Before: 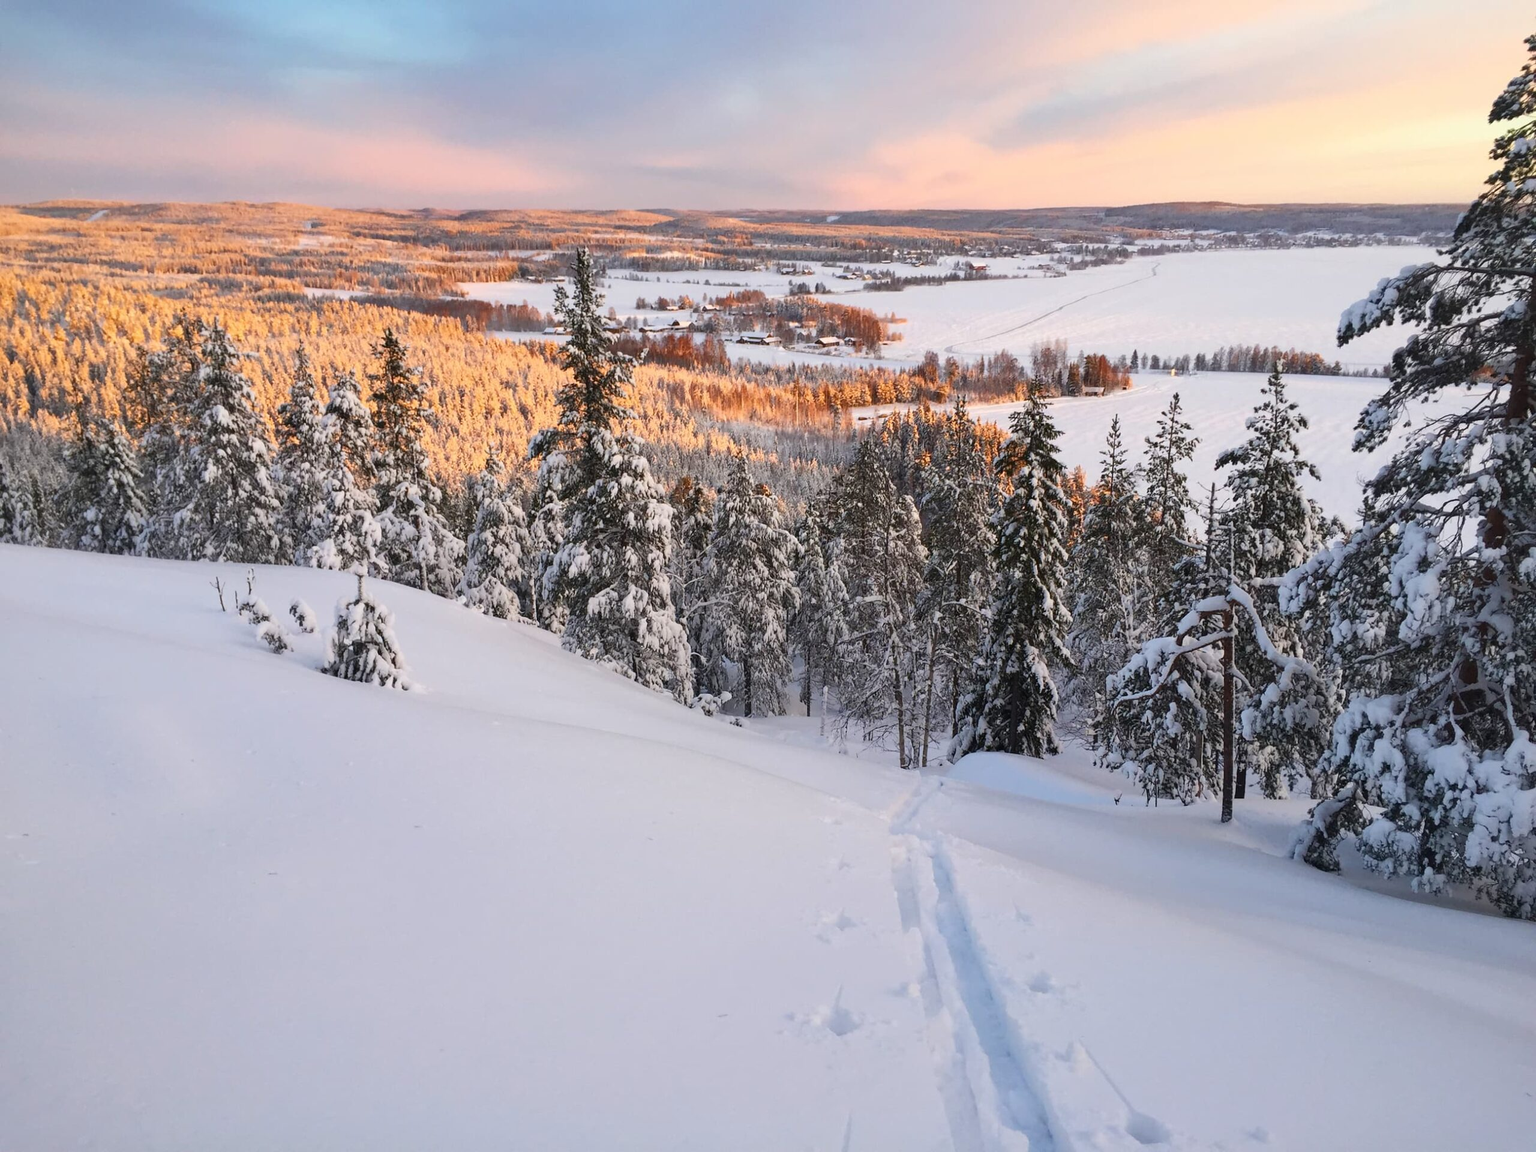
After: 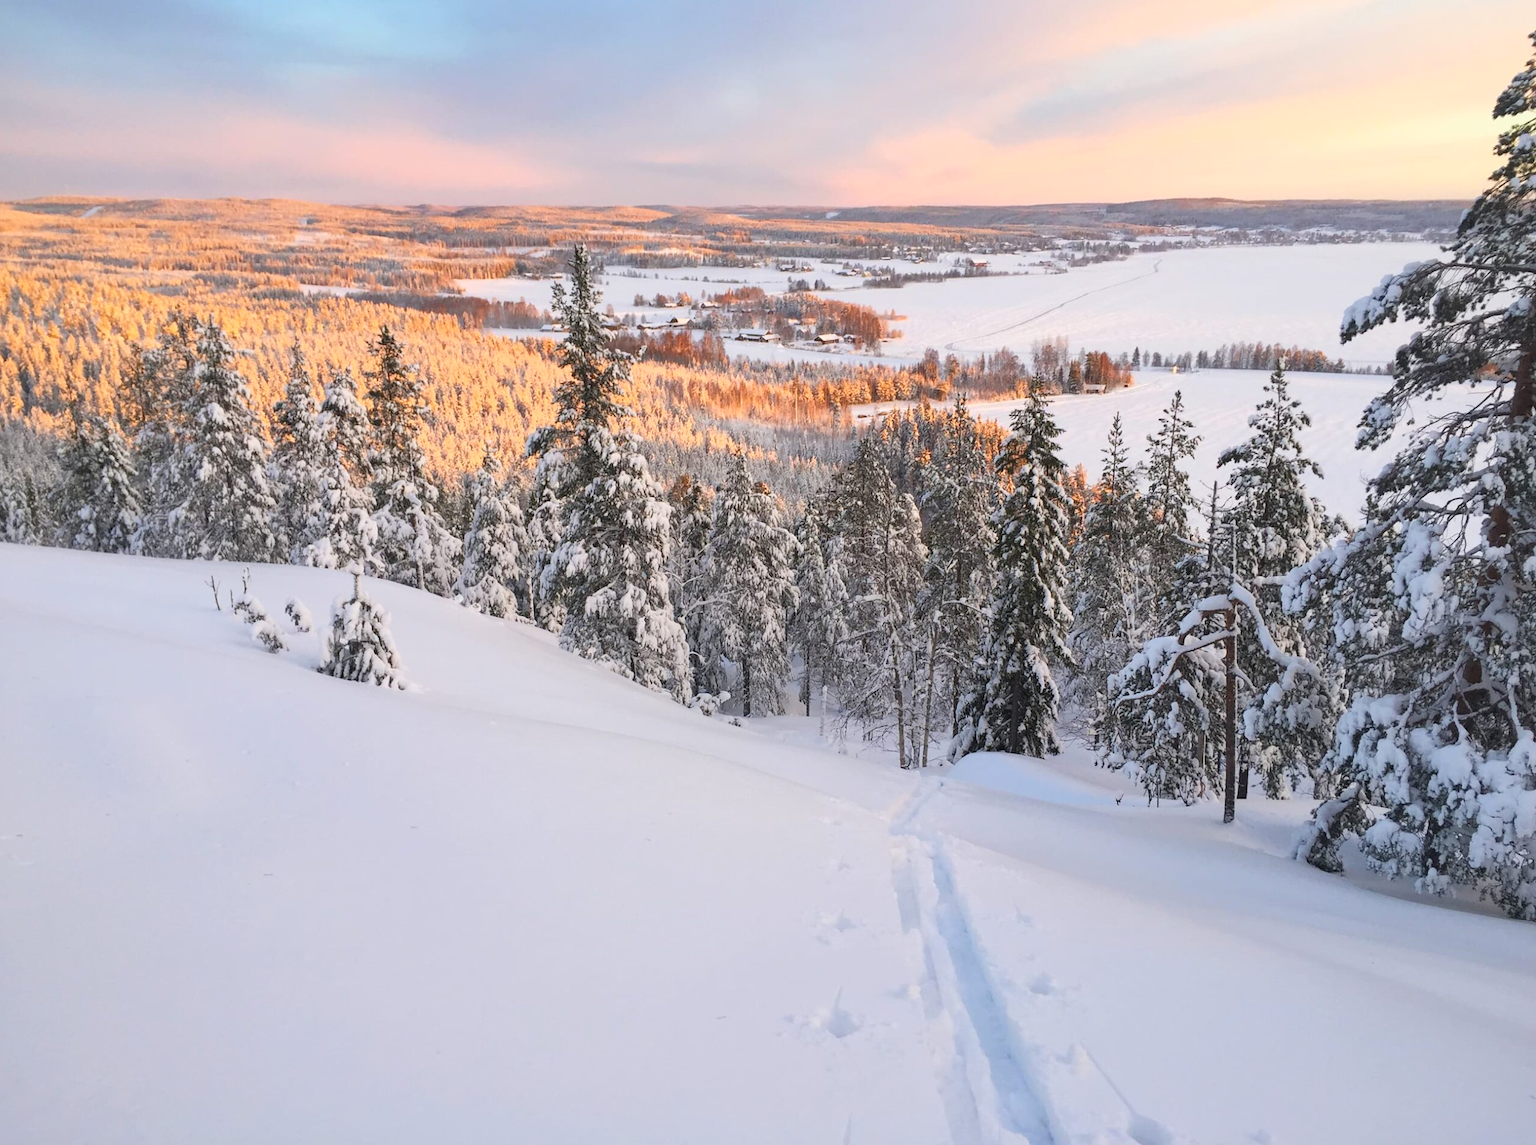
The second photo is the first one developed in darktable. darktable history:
exposure: black level correction 0, compensate highlight preservation false
contrast brightness saturation: brightness 0.149
crop: left 0.438%, top 0.483%, right 0.227%, bottom 0.783%
